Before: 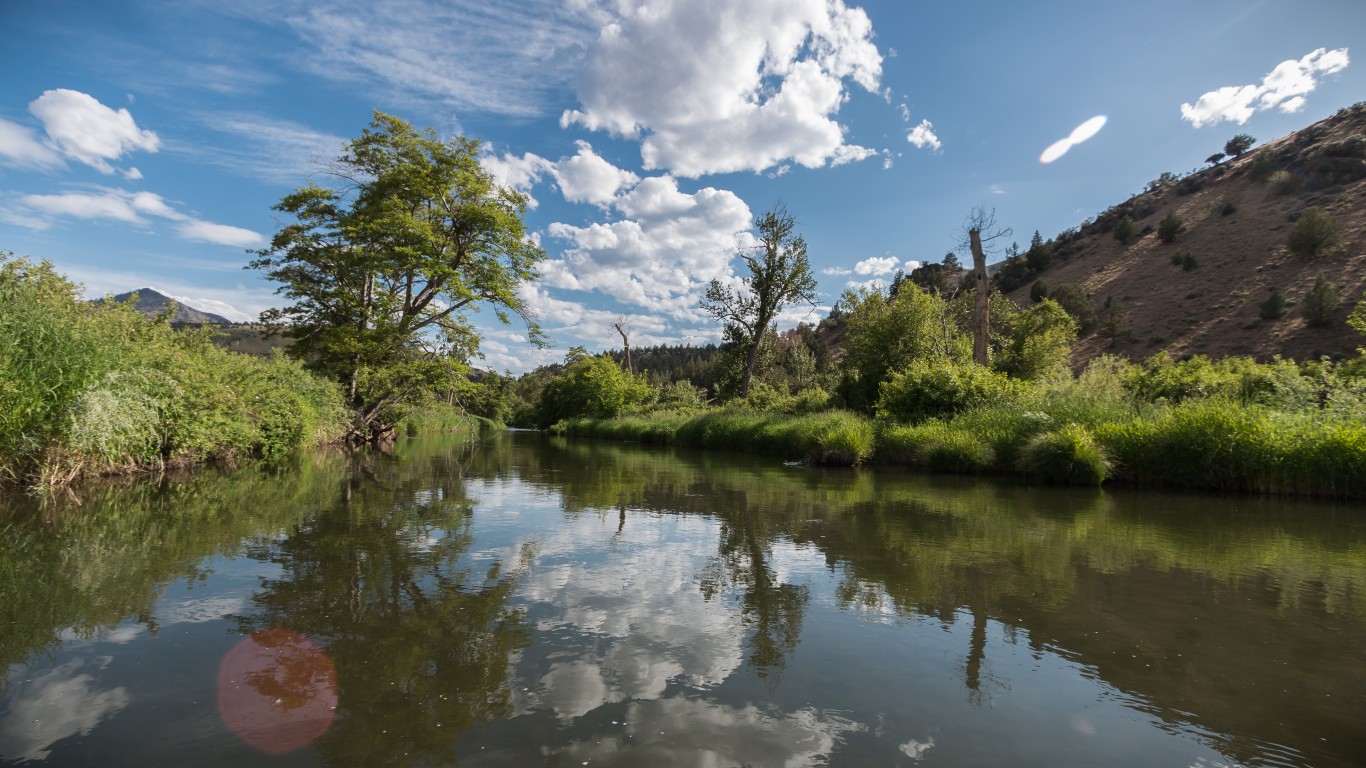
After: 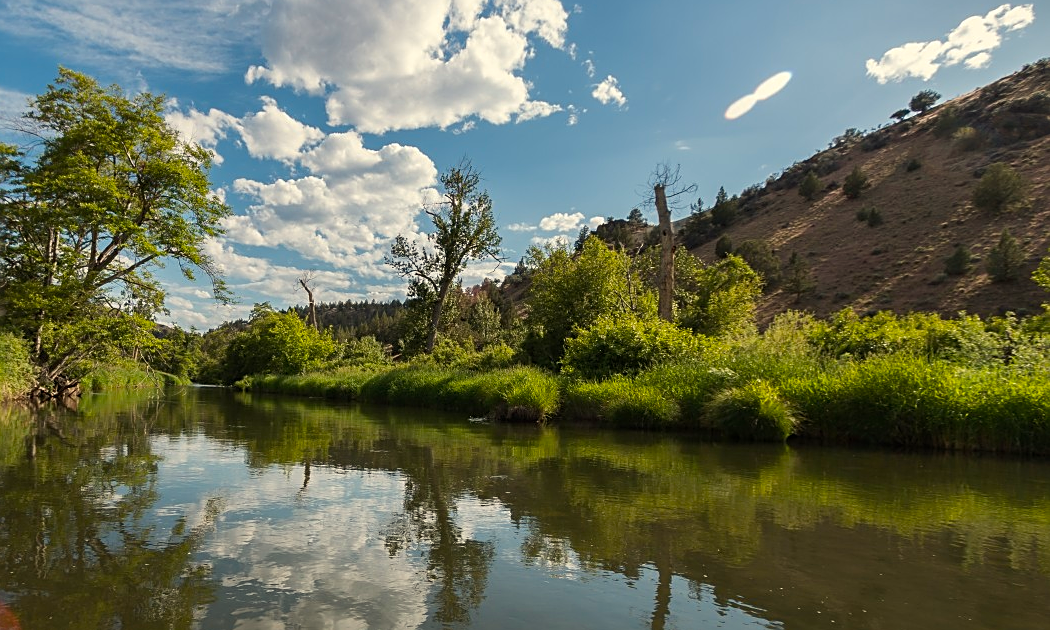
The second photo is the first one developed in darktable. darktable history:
color balance: output saturation 120%
white balance: red 1.029, blue 0.92
crop: left 23.095%, top 5.827%, bottom 11.854%
sharpen: on, module defaults
